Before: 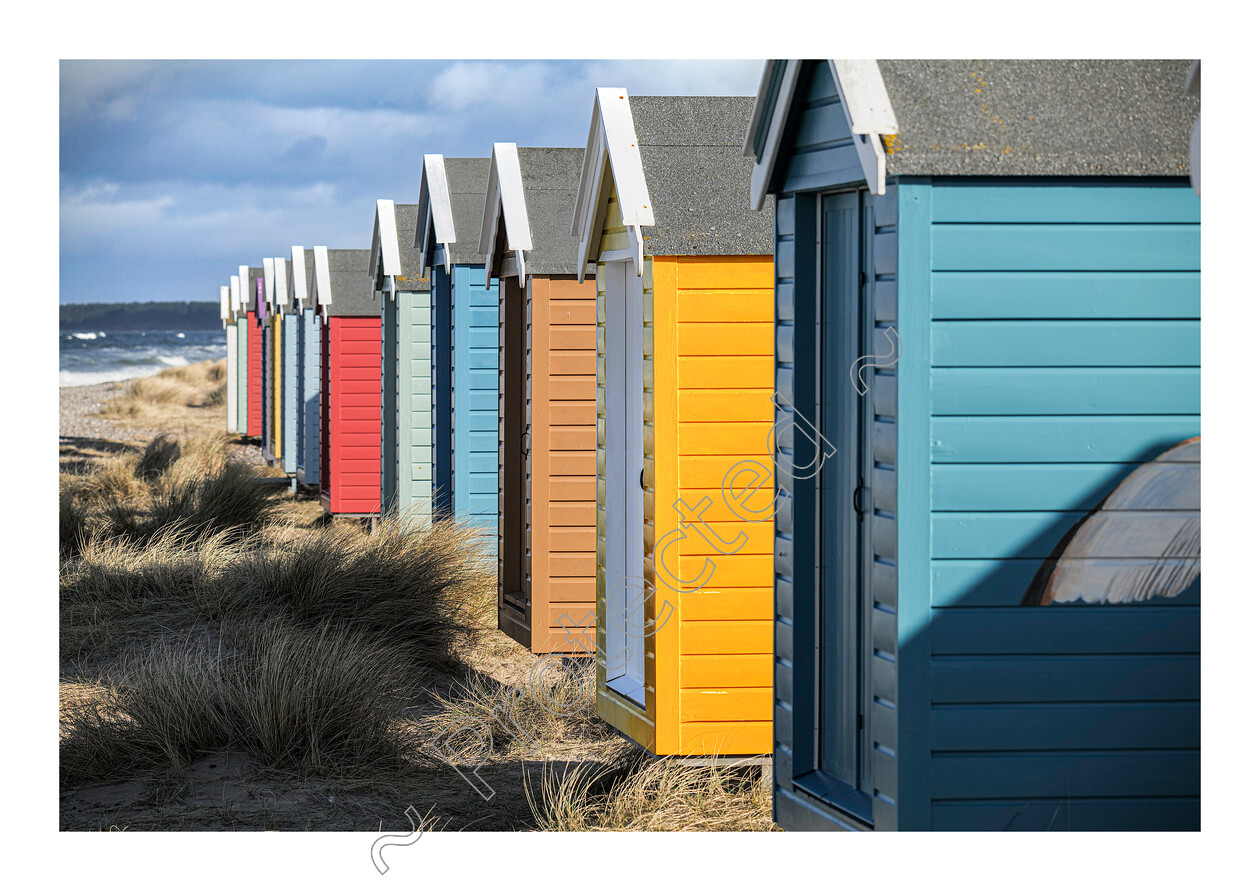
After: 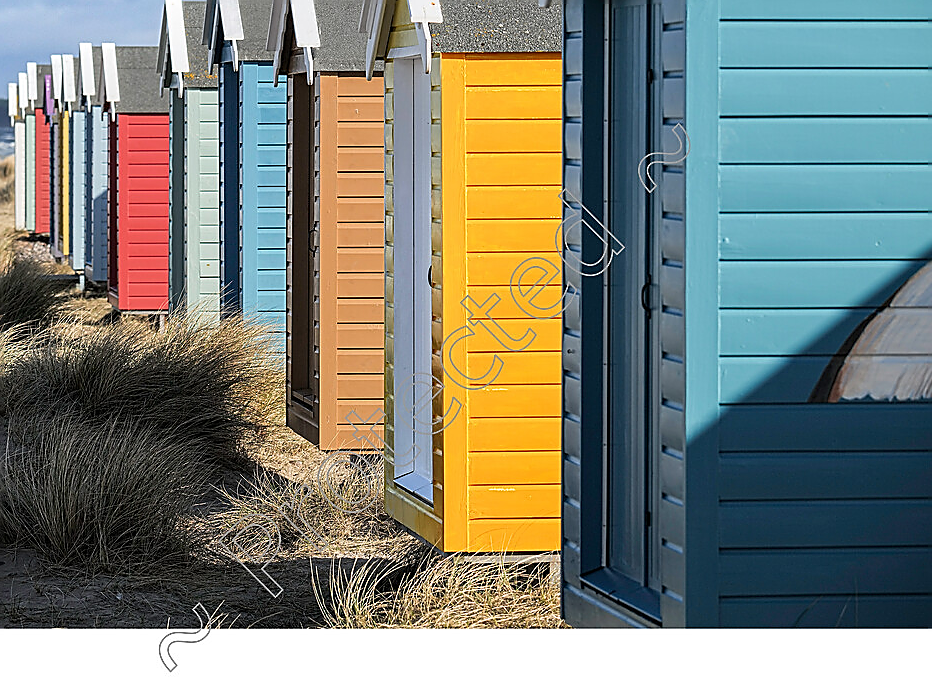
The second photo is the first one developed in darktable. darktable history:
crop: left 16.871%, top 22.857%, right 9.116%
sharpen: radius 1.4, amount 1.25, threshold 0.7
